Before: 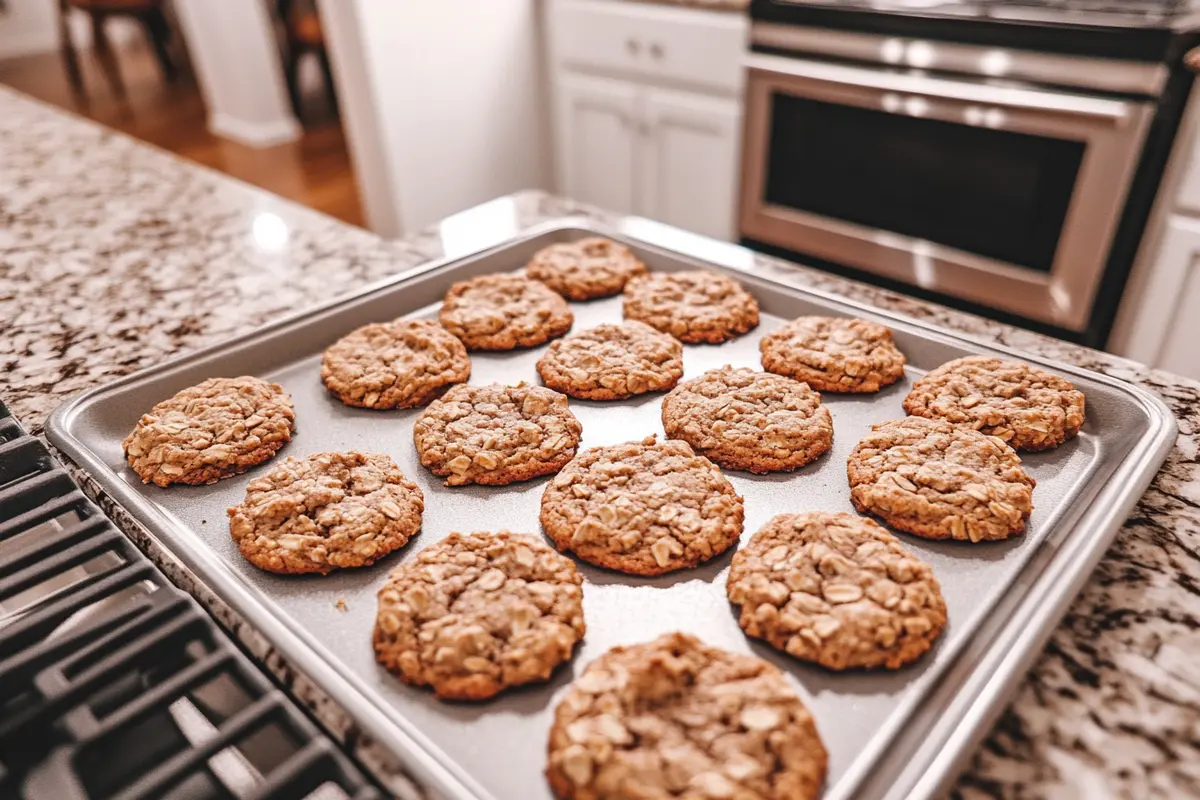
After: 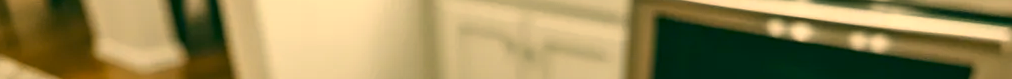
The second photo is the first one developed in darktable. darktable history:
crop and rotate: left 9.644%, top 9.491%, right 6.021%, bottom 80.509%
color correction: highlights a* 5.62, highlights b* 33.57, shadows a* -25.86, shadows b* 4.02
